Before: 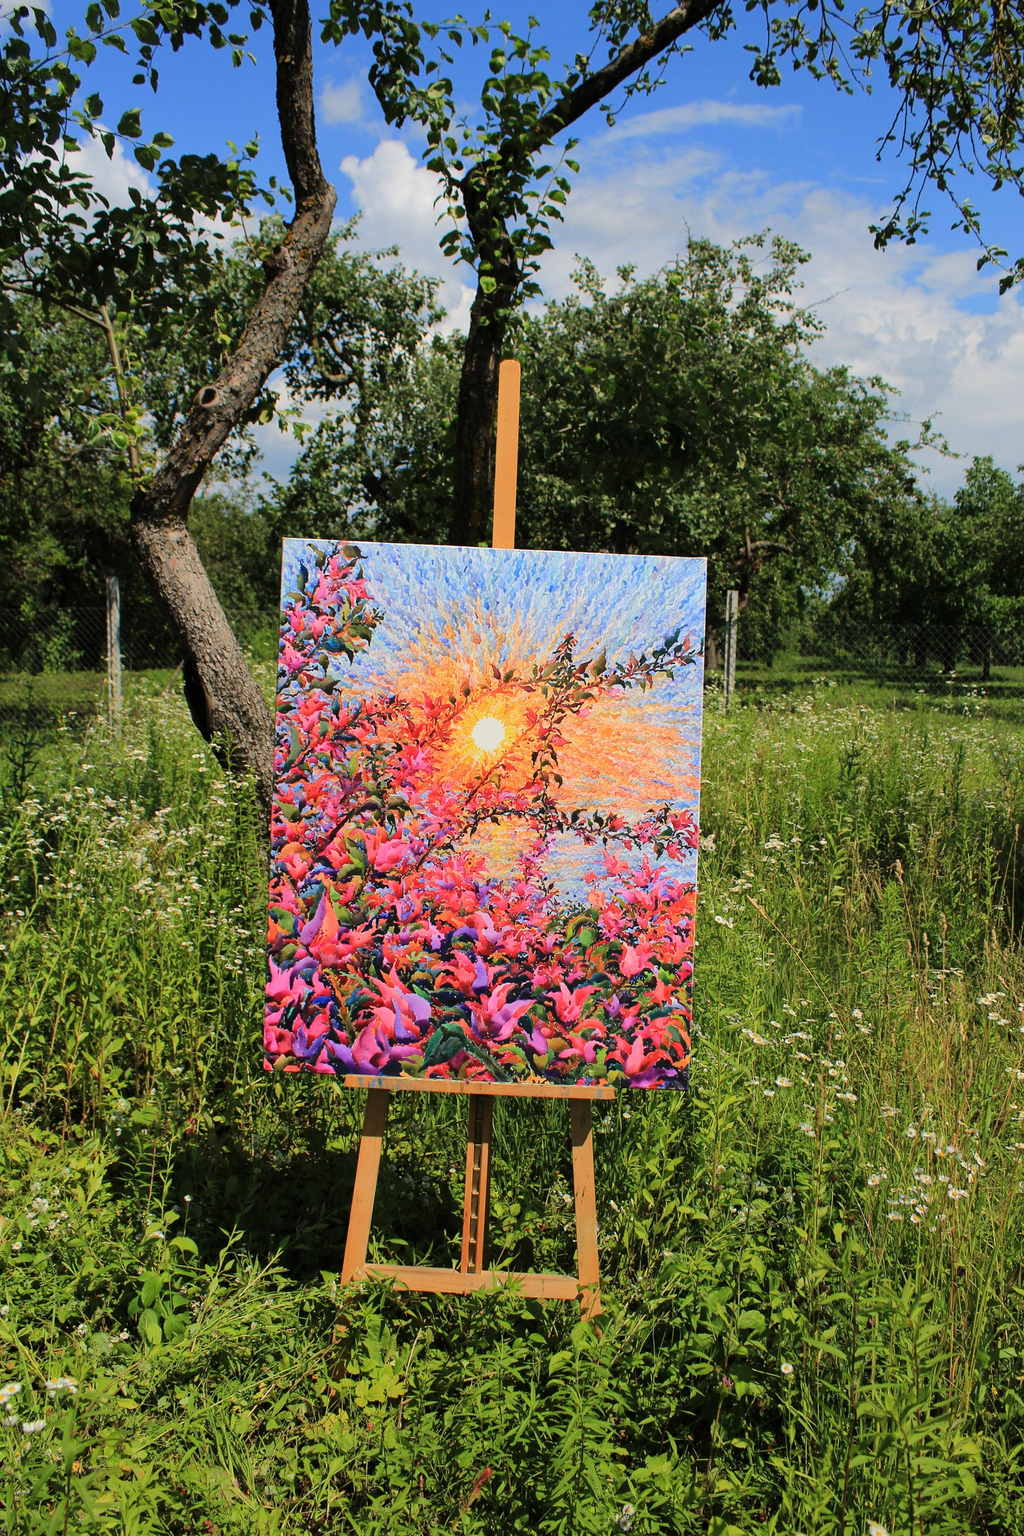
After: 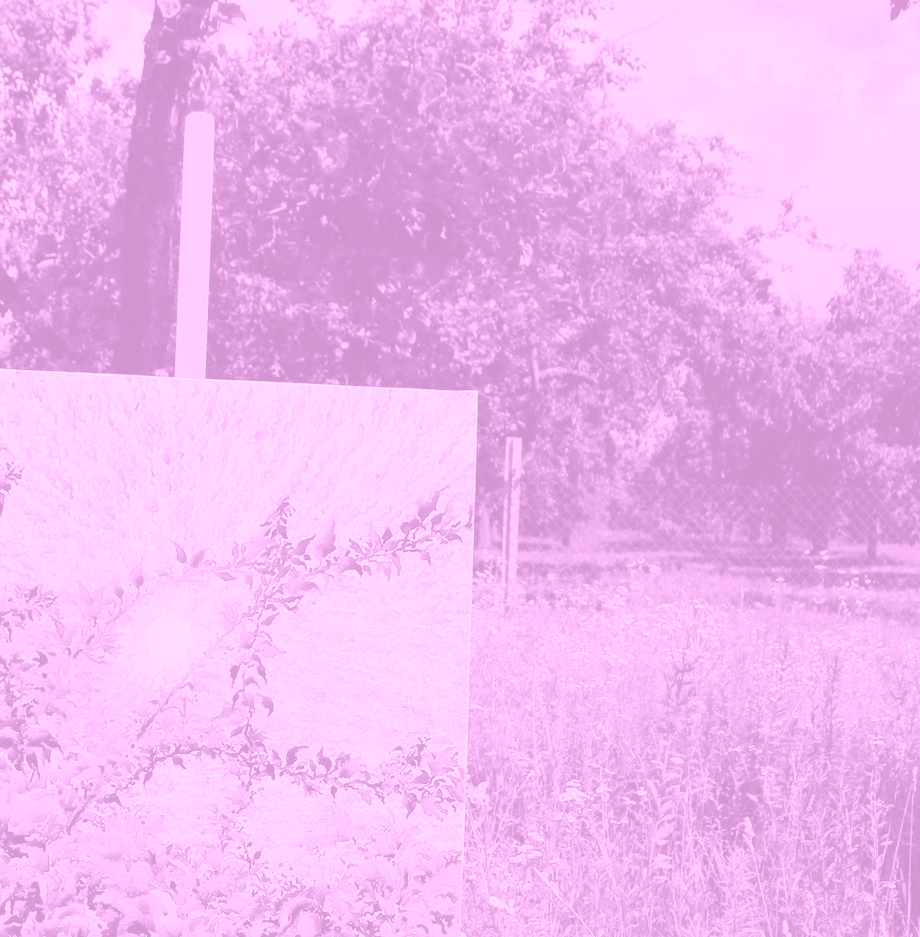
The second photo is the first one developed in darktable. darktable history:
colorize: hue 331.2°, saturation 75%, source mix 30.28%, lightness 70.52%, version 1
crop: left 36.005%, top 18.293%, right 0.31%, bottom 38.444%
